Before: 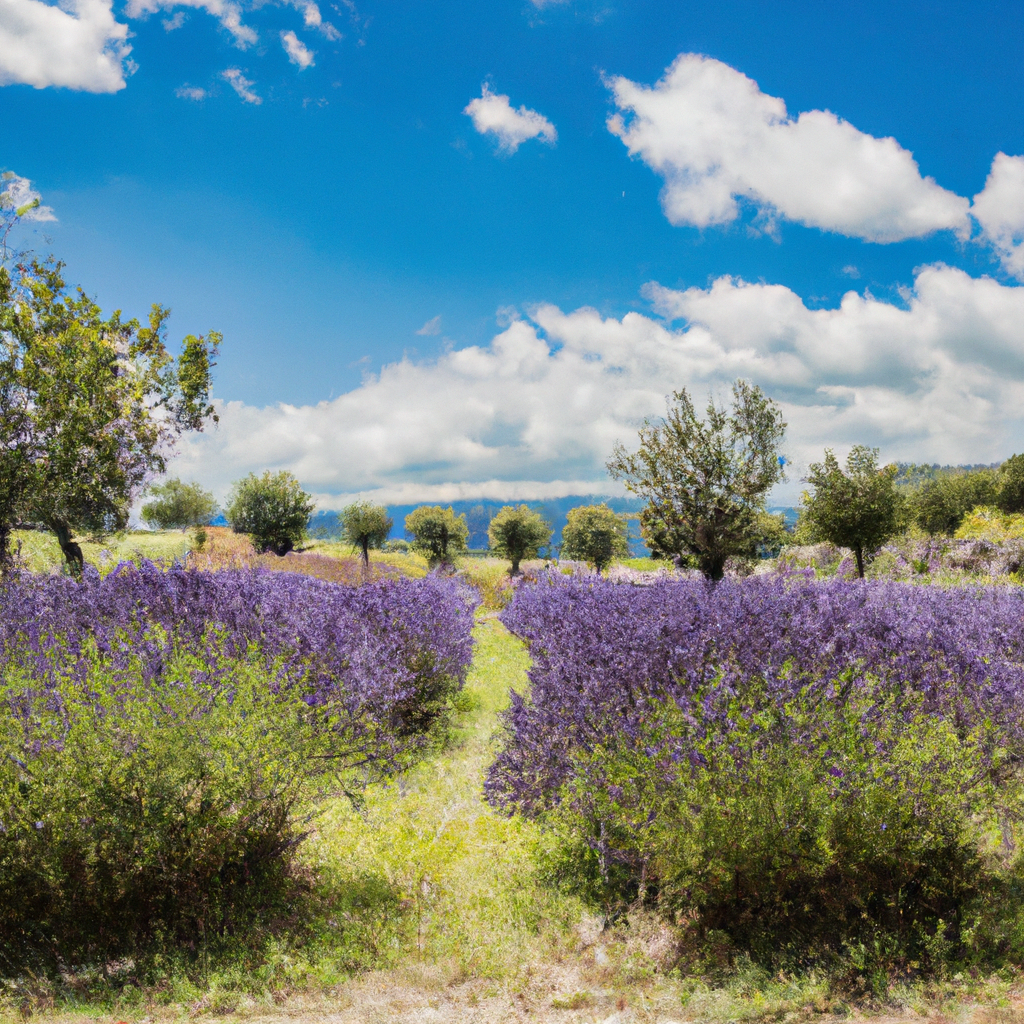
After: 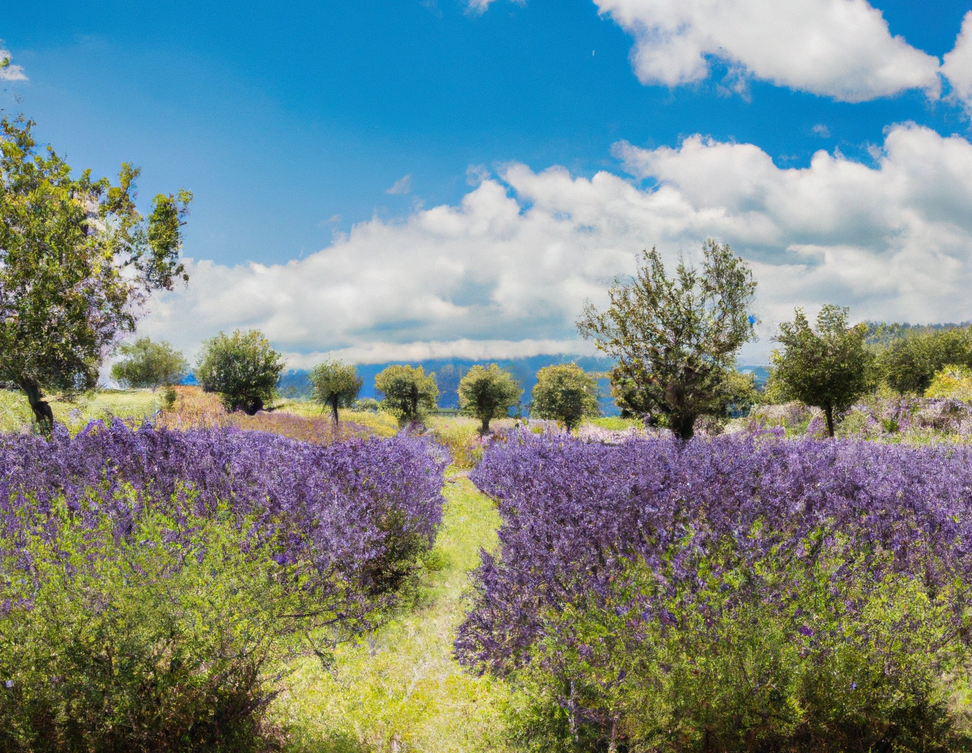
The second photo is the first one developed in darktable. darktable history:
crop and rotate: left 3%, top 13.866%, right 2.002%, bottom 12.577%
